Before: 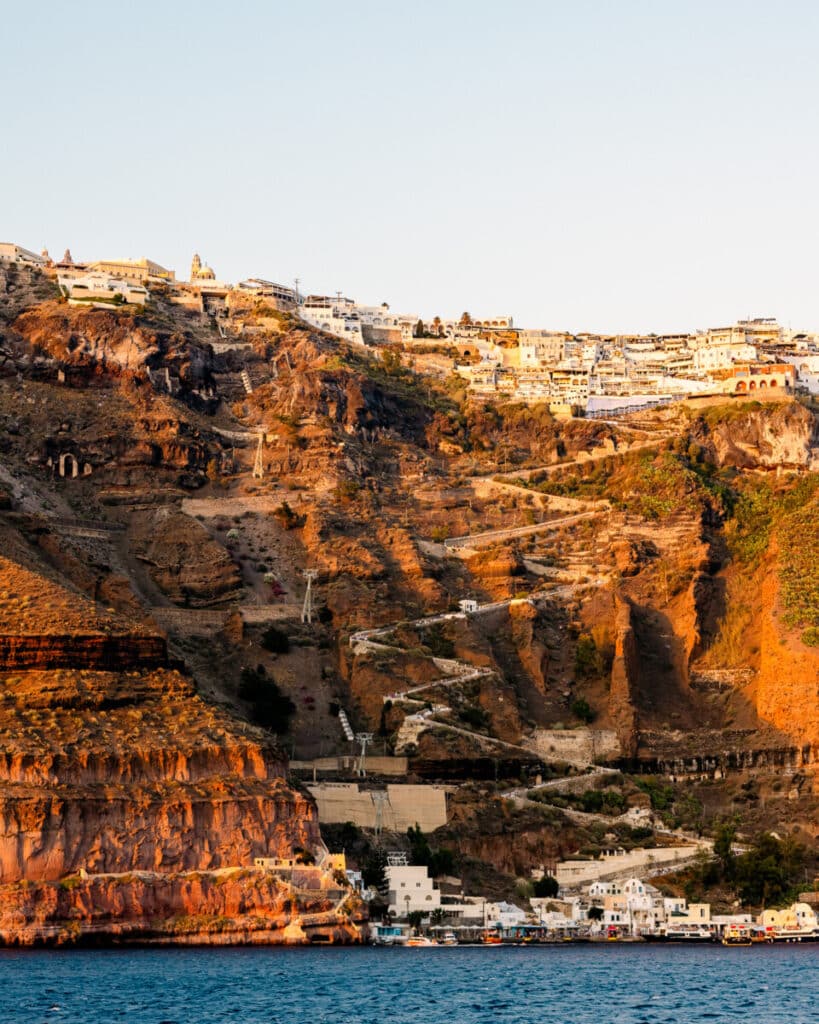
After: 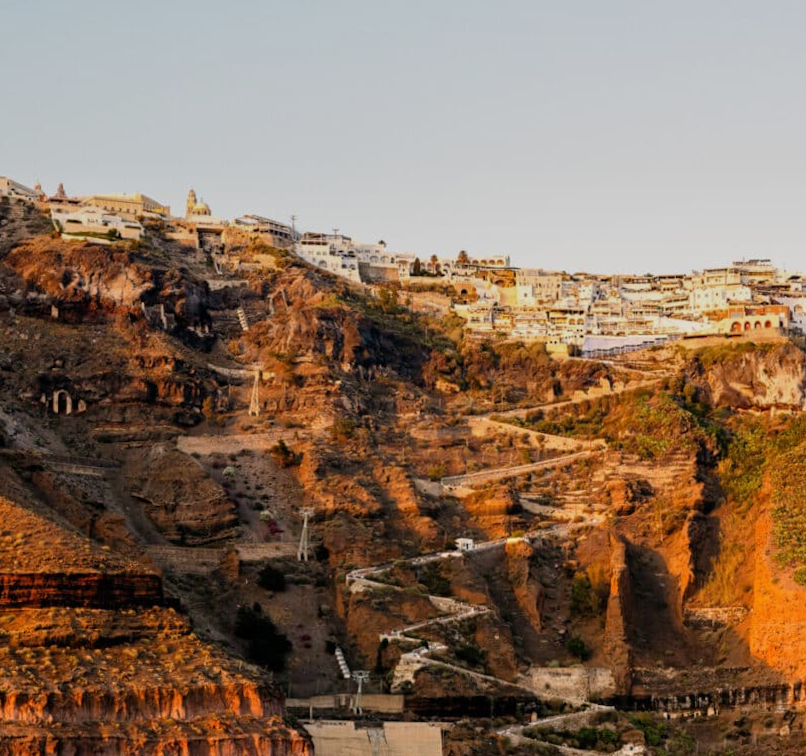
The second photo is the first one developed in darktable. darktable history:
crop: left 0.387%, top 5.469%, bottom 19.809%
graduated density: rotation -0.352°, offset 57.64
rotate and perspective: rotation 0.174°, lens shift (vertical) 0.013, lens shift (horizontal) 0.019, shear 0.001, automatic cropping original format, crop left 0.007, crop right 0.991, crop top 0.016, crop bottom 0.997
